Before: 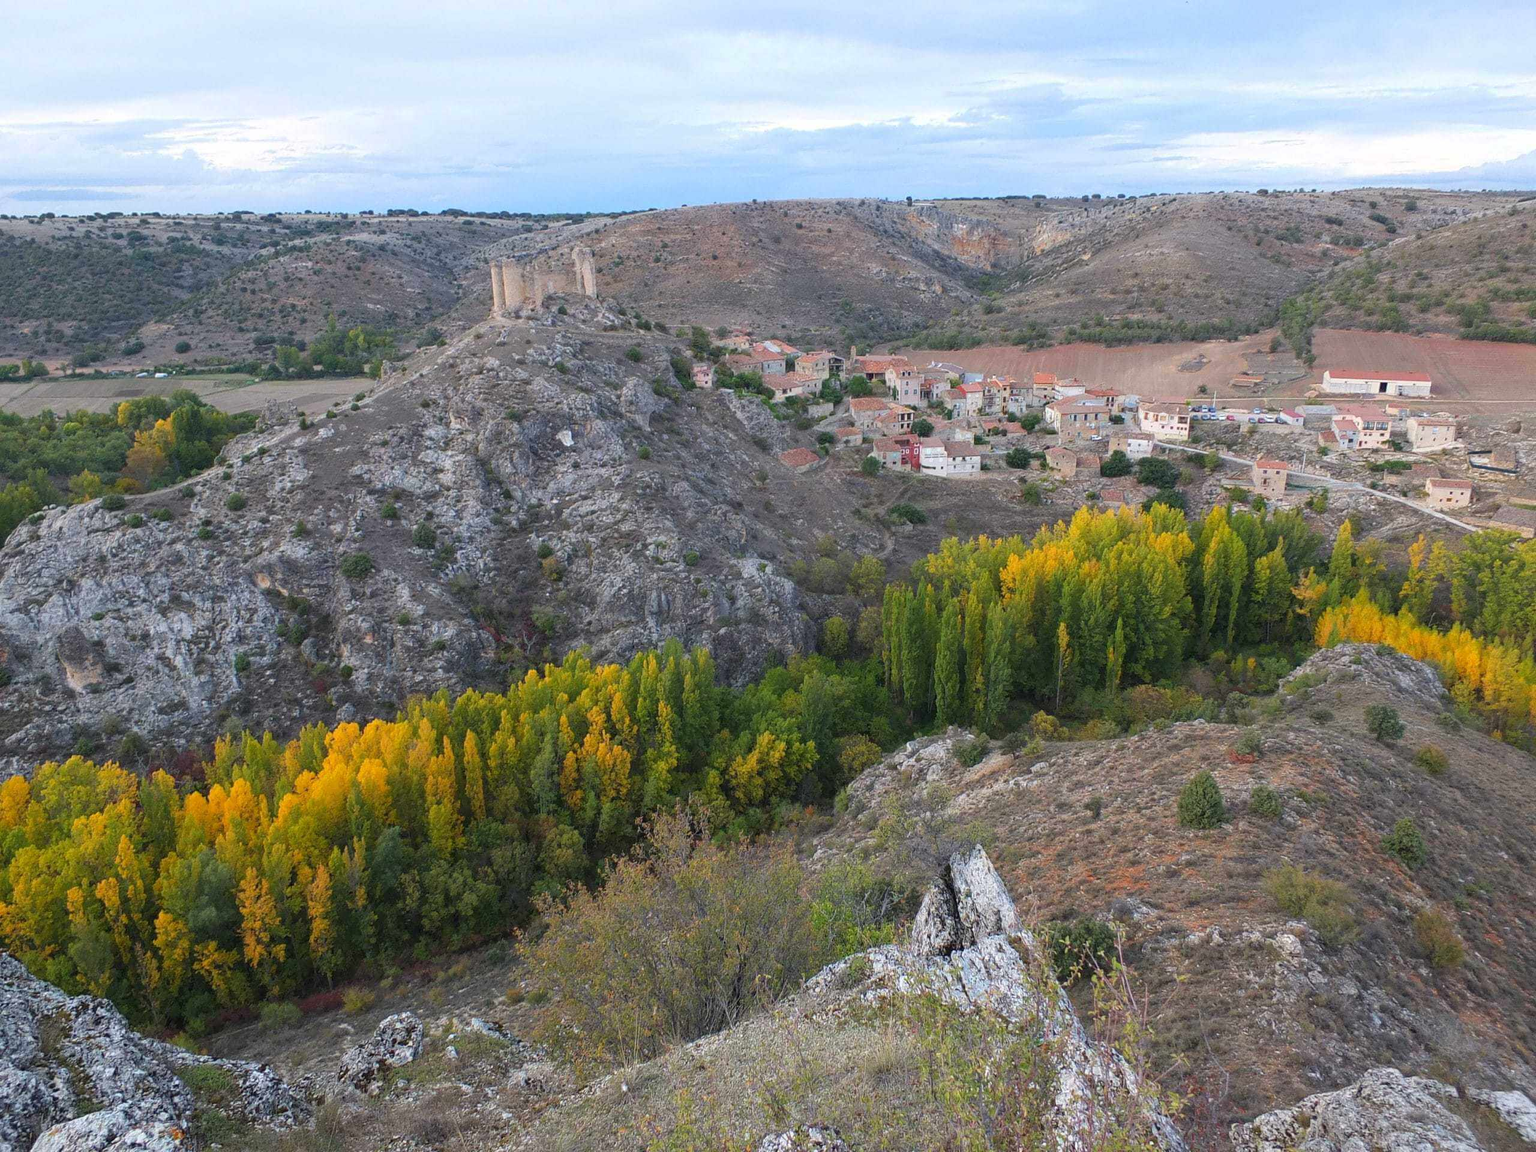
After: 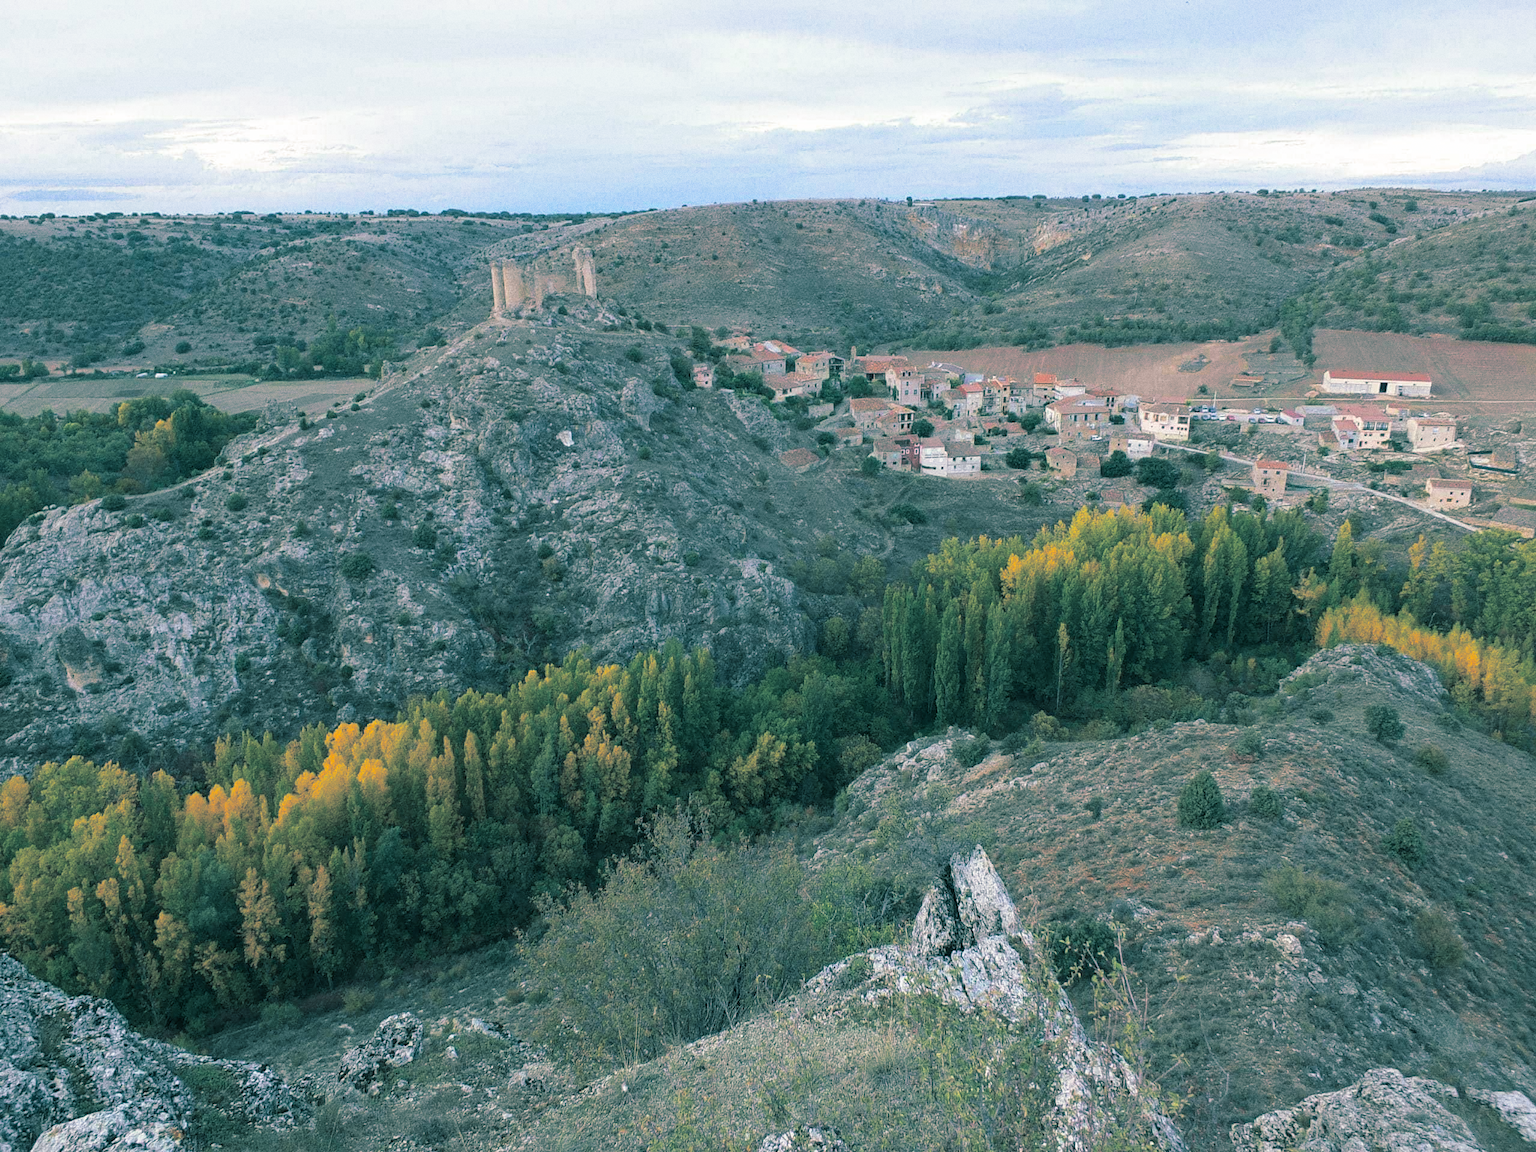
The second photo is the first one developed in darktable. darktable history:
grain: coarseness 0.09 ISO
split-toning: shadows › hue 186.43°, highlights › hue 49.29°, compress 30.29%
